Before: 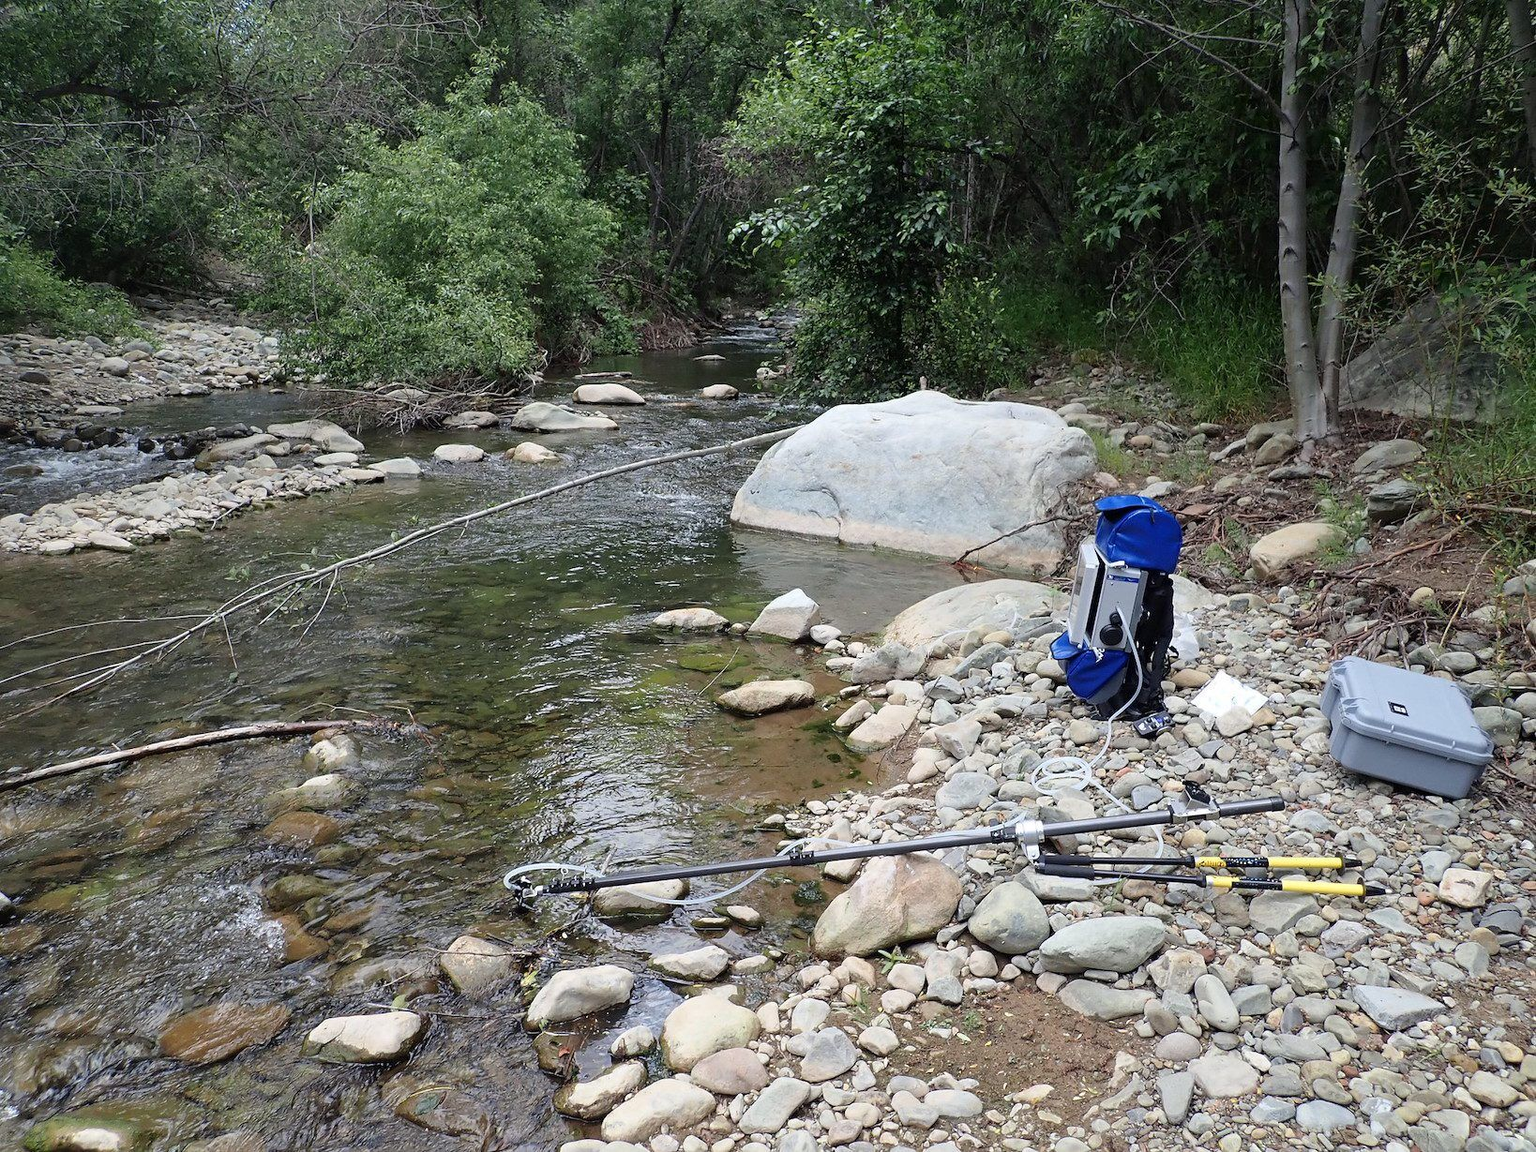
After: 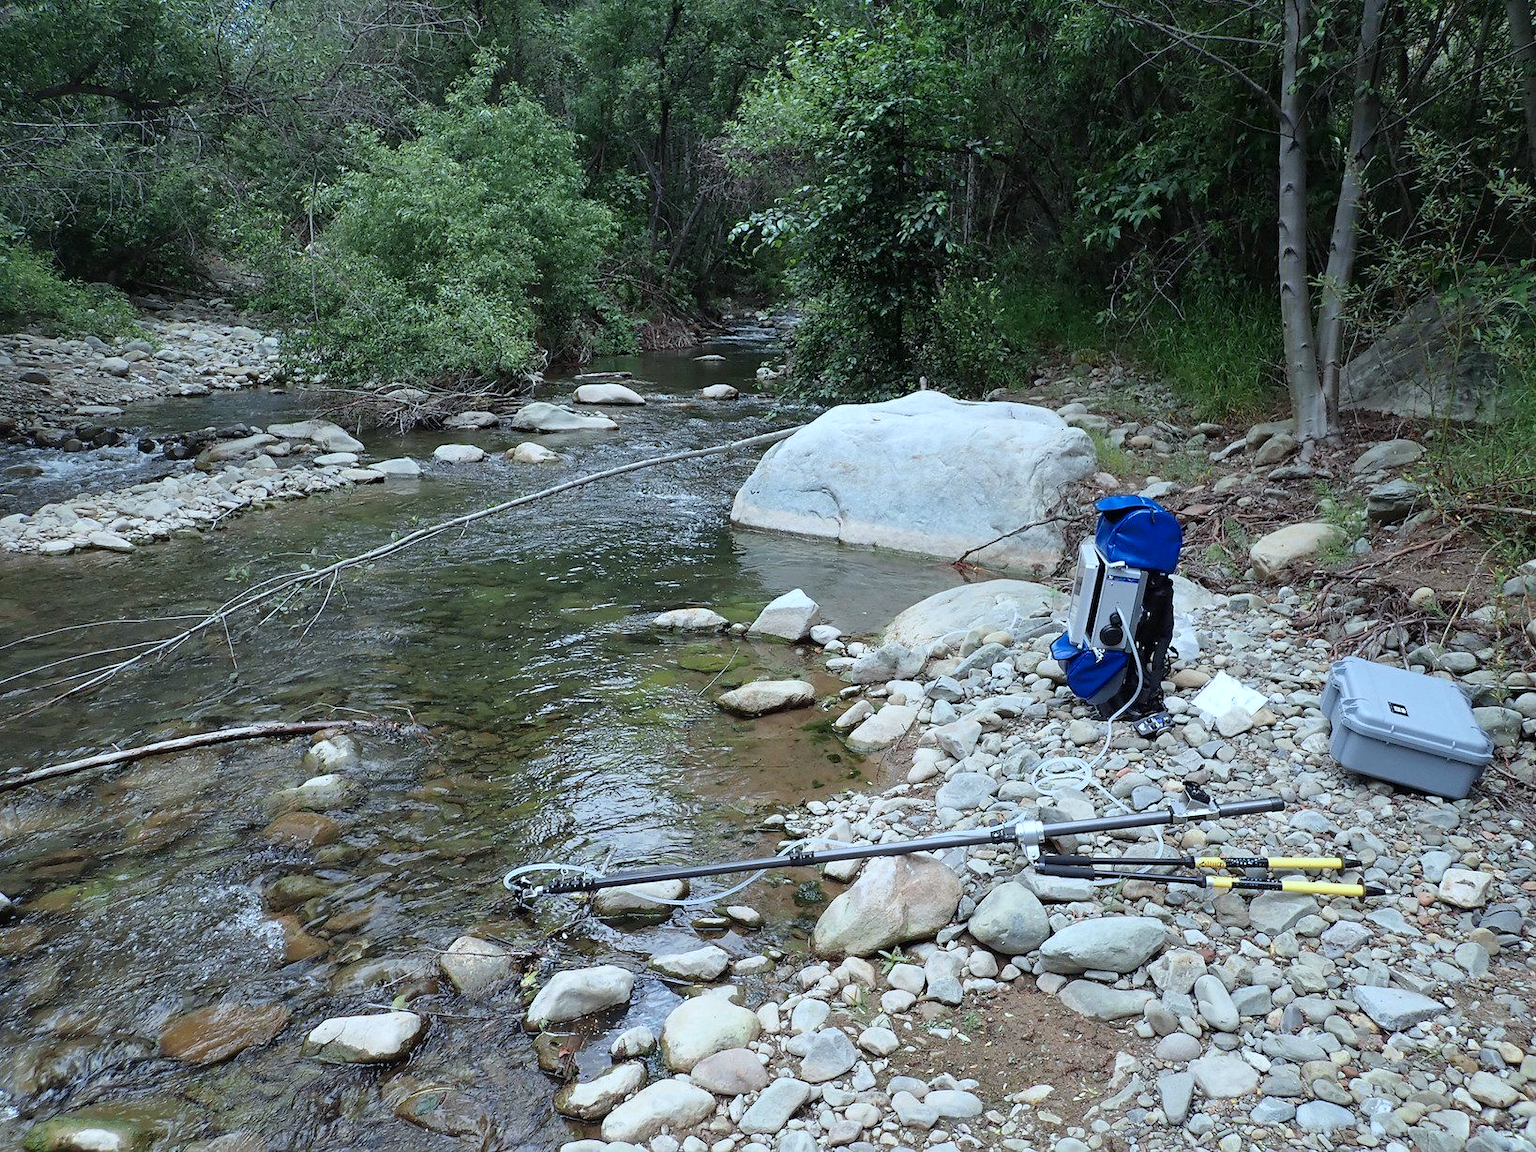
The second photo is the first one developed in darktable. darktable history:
color correction: highlights a* -4.18, highlights b* -10.81
white balance: red 0.978, blue 0.999
